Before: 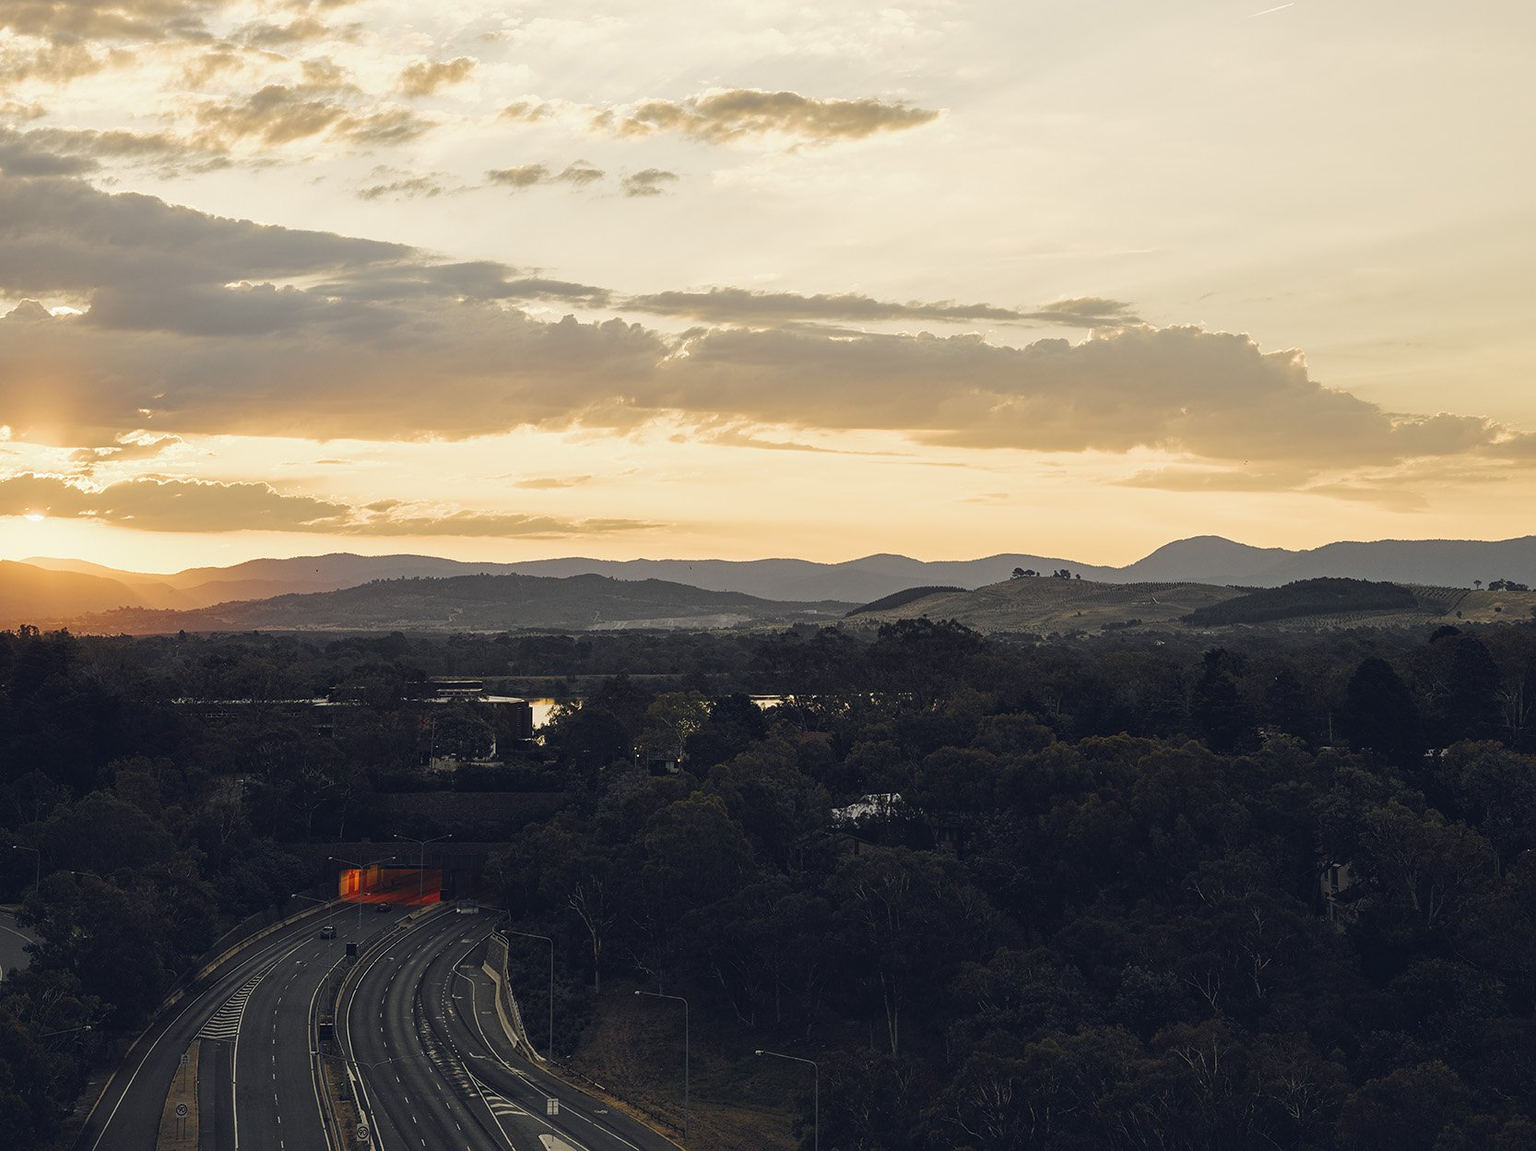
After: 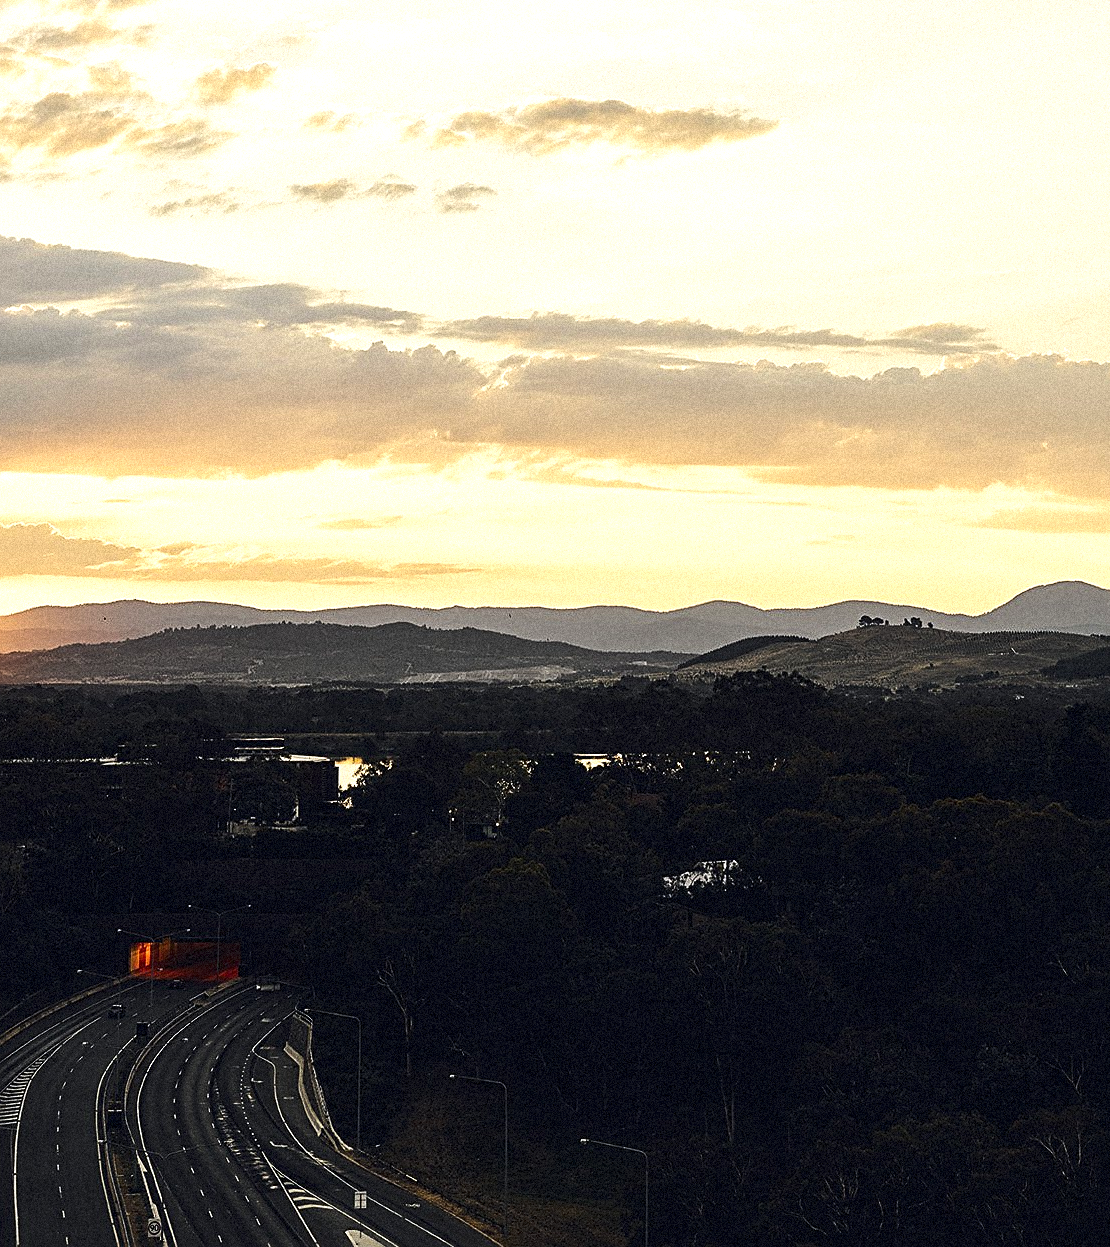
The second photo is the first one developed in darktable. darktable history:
grain: strength 35%, mid-tones bias 0%
tone equalizer: -8 EV -0.75 EV, -7 EV -0.7 EV, -6 EV -0.6 EV, -5 EV -0.4 EV, -3 EV 0.4 EV, -2 EV 0.6 EV, -1 EV 0.7 EV, +0 EV 0.75 EV, edges refinement/feathering 500, mask exposure compensation -1.57 EV, preserve details no
crop and rotate: left 14.436%, right 18.898%
contrast brightness saturation: contrast 0.15, brightness -0.01, saturation 0.1
sharpen: on, module defaults
exposure: exposure -0.021 EV, compensate highlight preservation false
